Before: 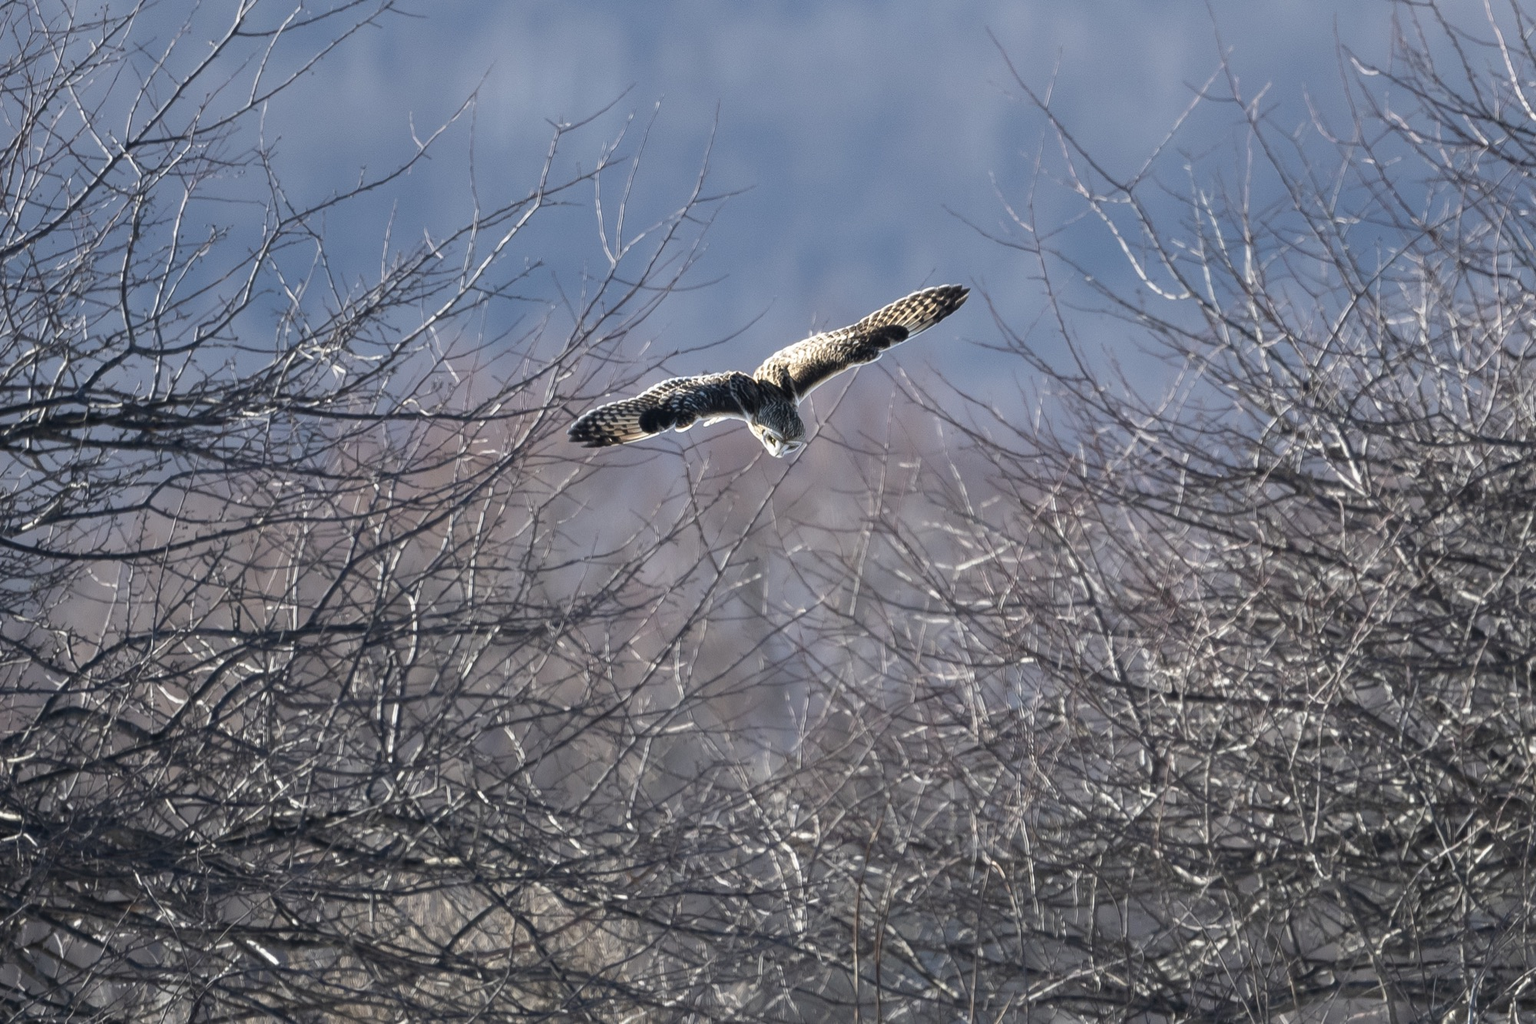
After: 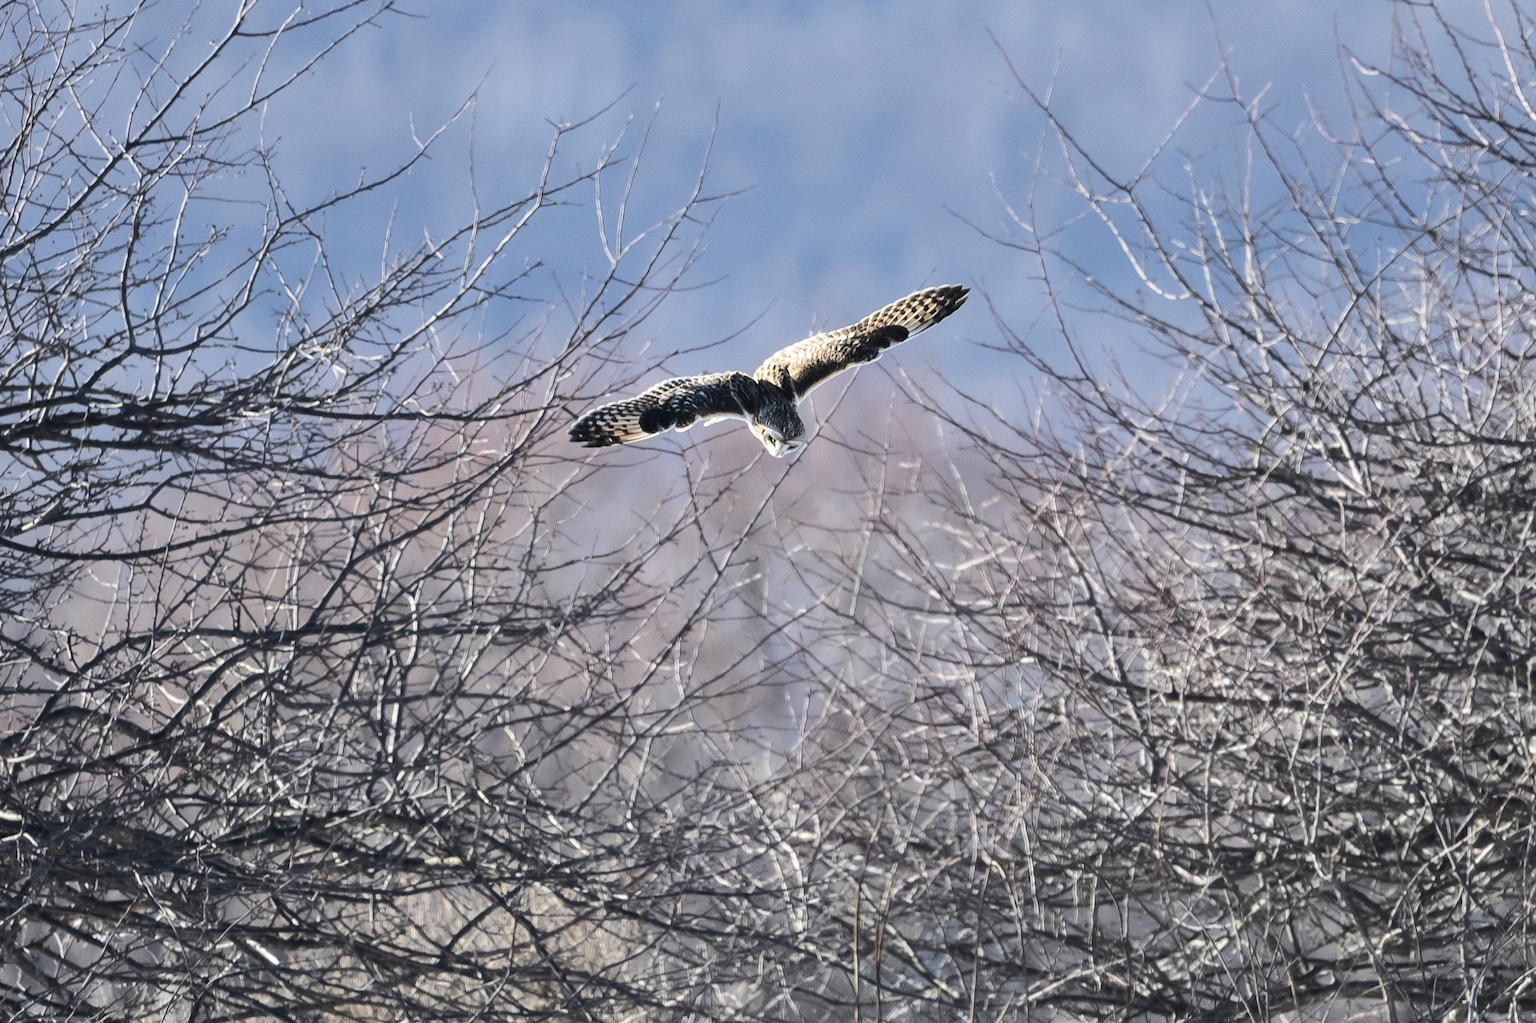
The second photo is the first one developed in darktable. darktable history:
shadows and highlights: low approximation 0.01, soften with gaussian
rgb curve: curves: ch0 [(0, 0) (0.284, 0.292) (0.505, 0.644) (1, 1)], compensate middle gray true
